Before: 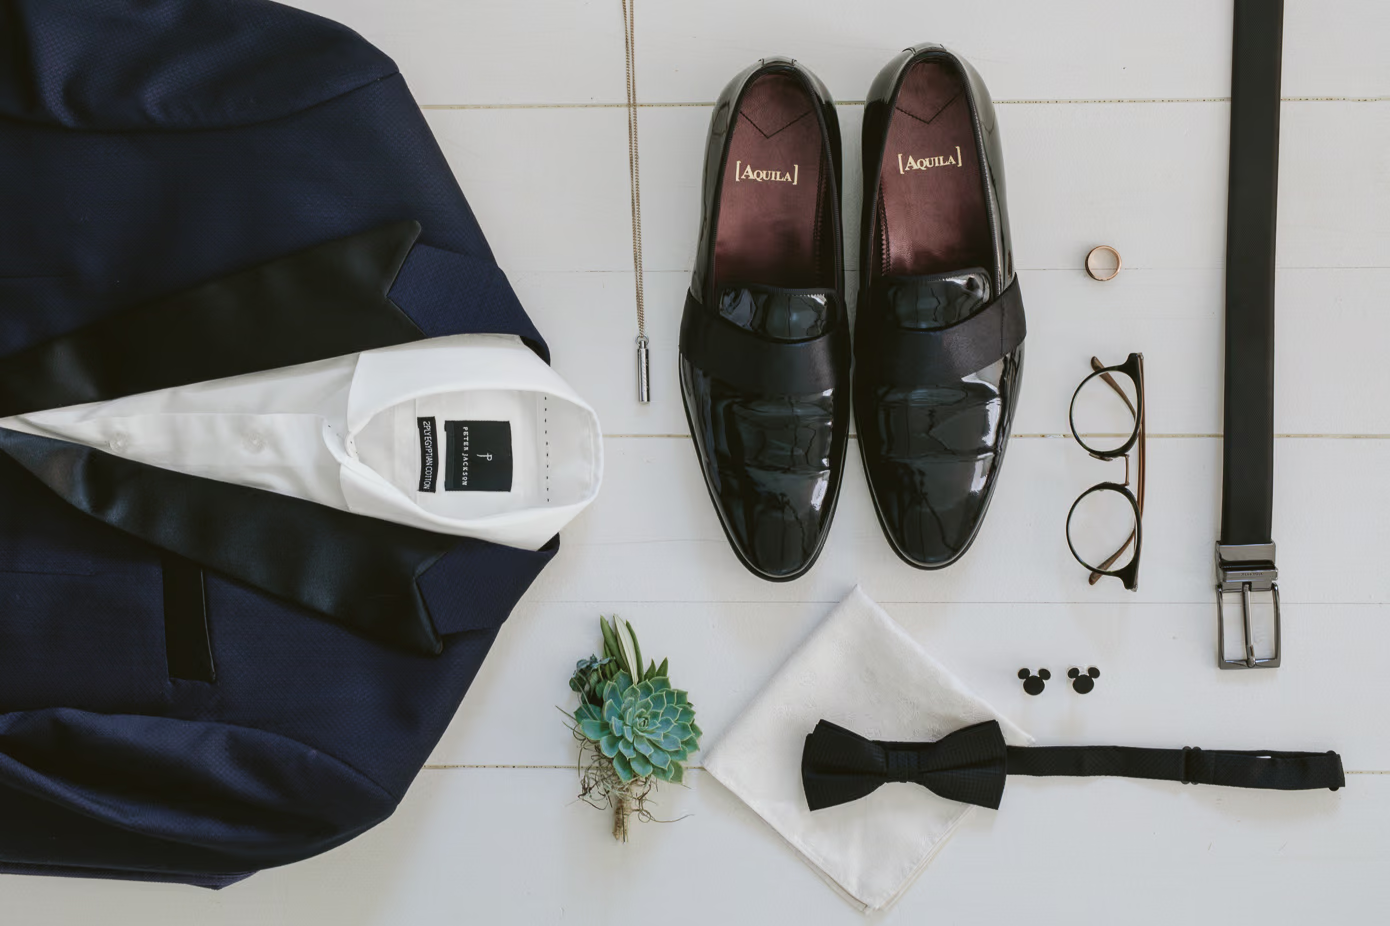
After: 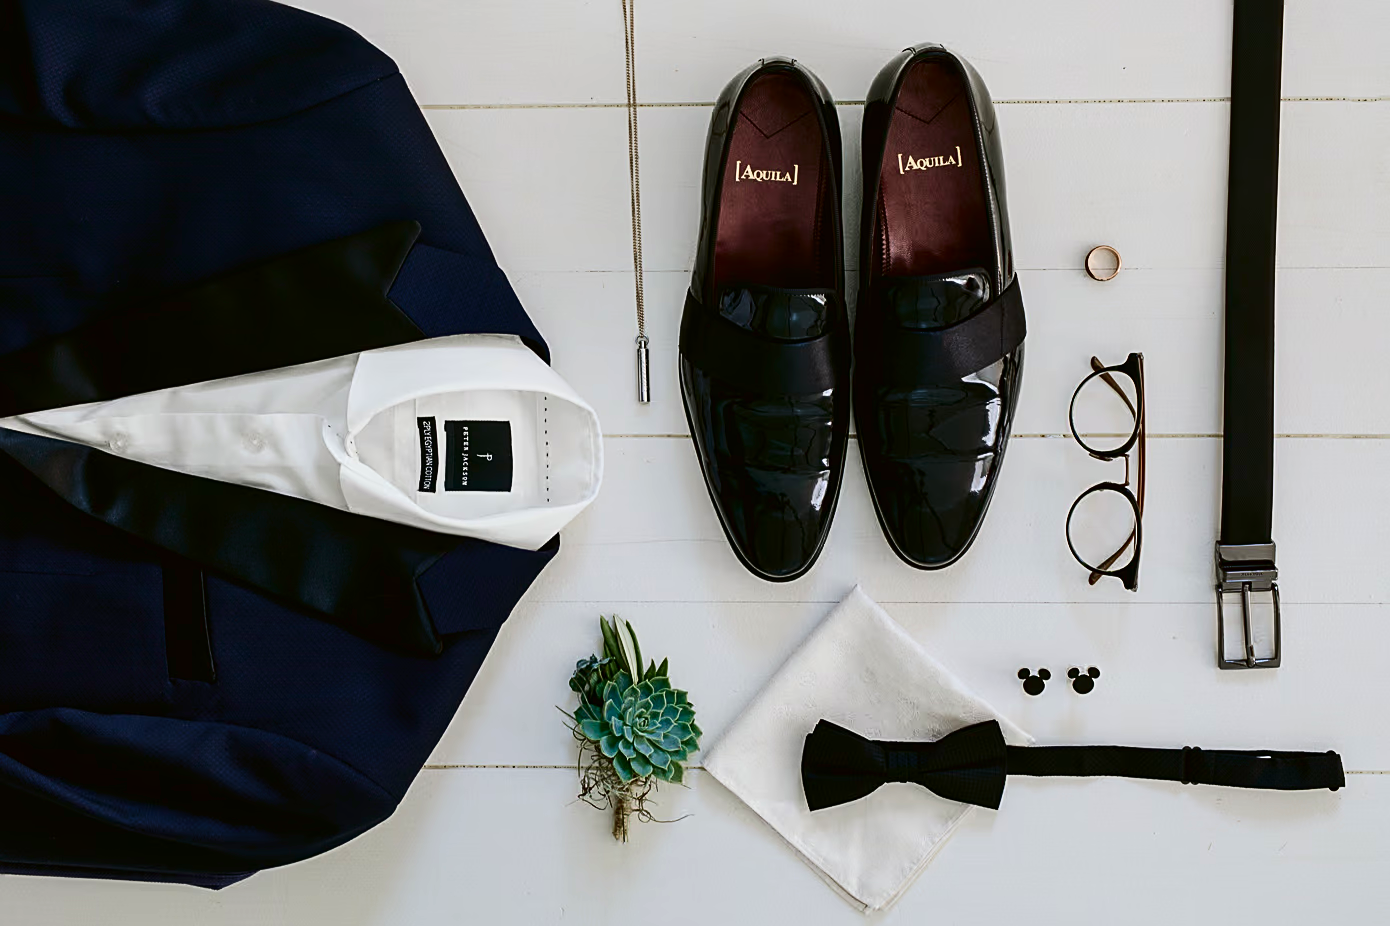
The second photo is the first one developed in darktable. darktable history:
sharpen: amount 0.564
contrast brightness saturation: contrast 0.217, brightness -0.184, saturation 0.239
